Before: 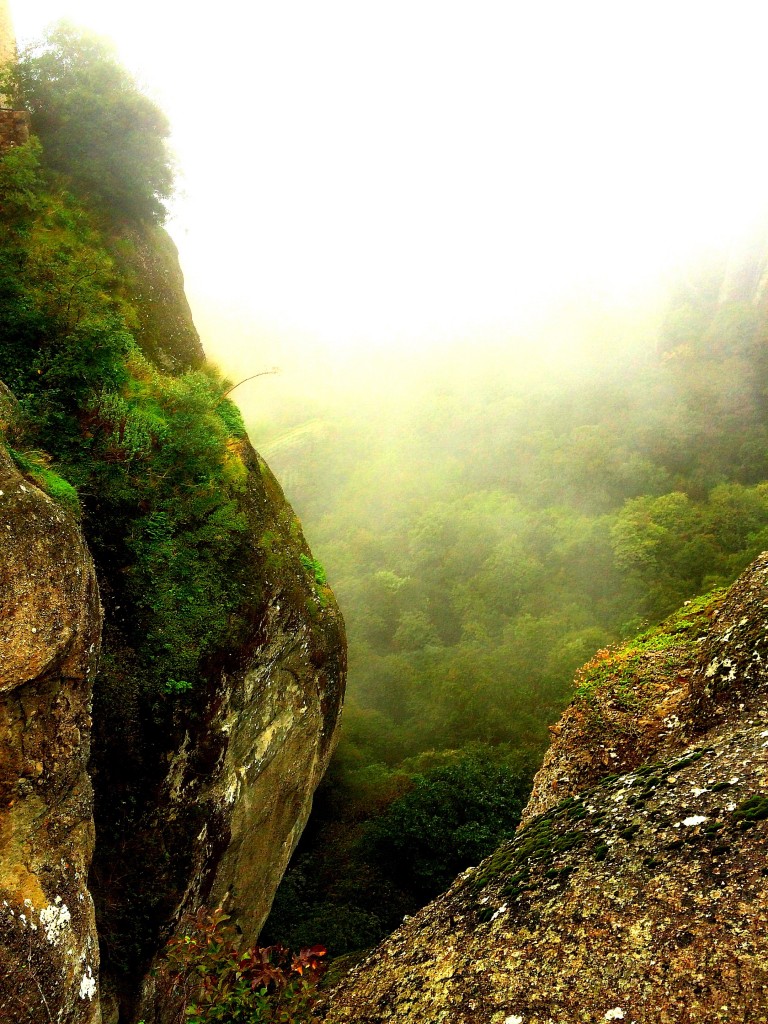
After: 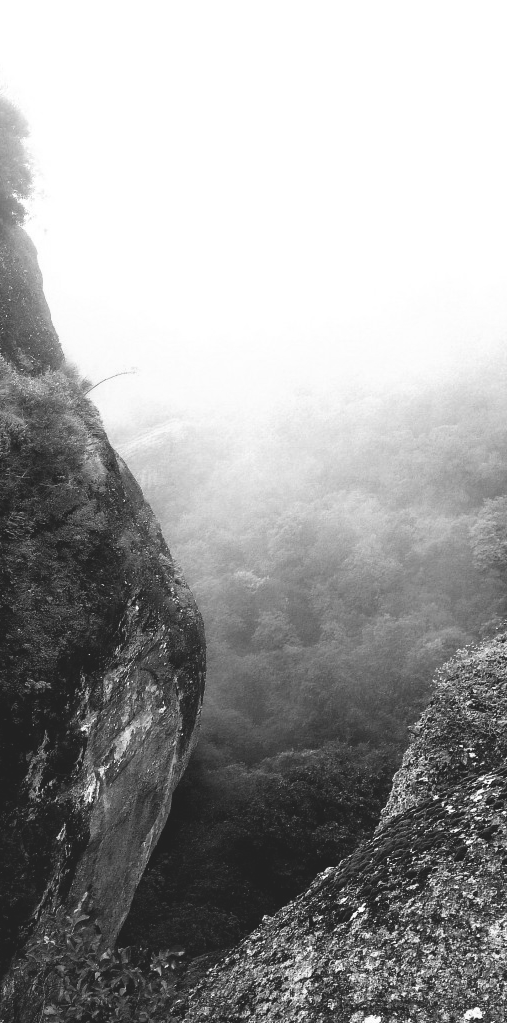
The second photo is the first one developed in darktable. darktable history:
color correction: highlights a* 14.46, highlights b* 5.85, shadows a* -5.53, shadows b* -15.24, saturation 0.85
crop and rotate: left 18.442%, right 15.508%
monochrome: on, module defaults
exposure: black level correction -0.015, compensate highlight preservation false
